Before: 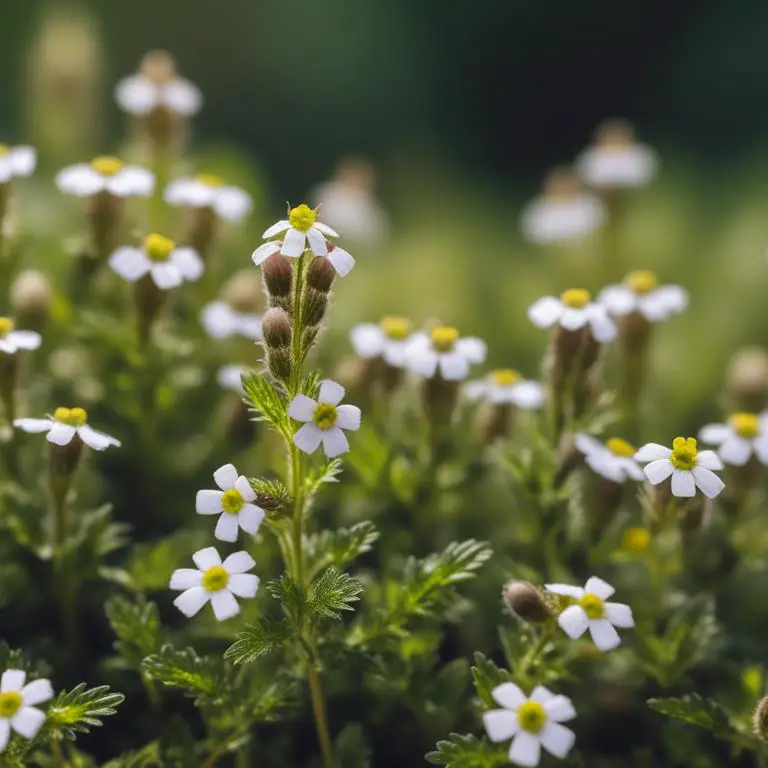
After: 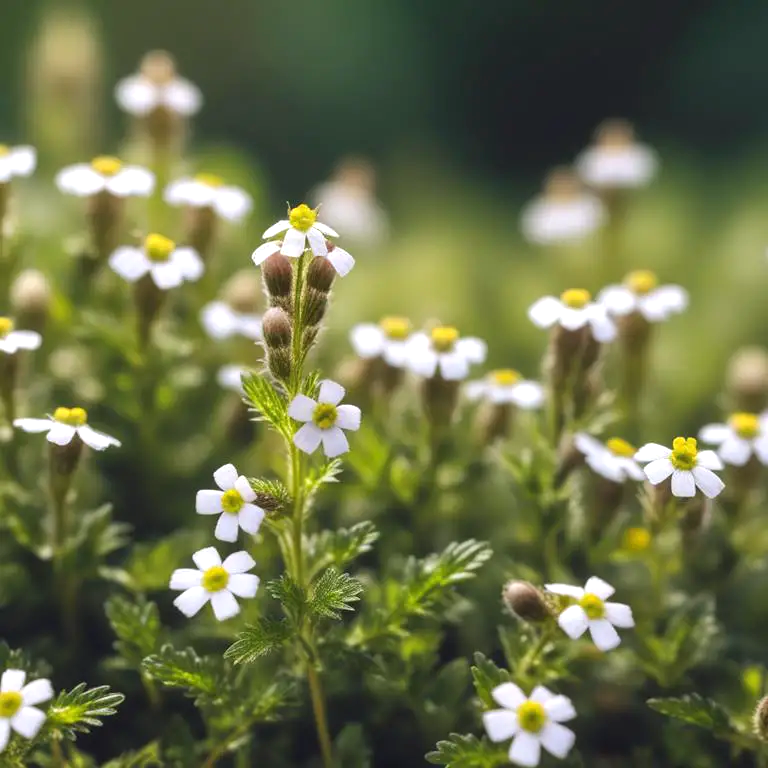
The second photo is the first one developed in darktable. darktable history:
exposure: black level correction 0, exposure 0.5 EV, compensate highlight preservation false
tone equalizer: edges refinement/feathering 500, mask exposure compensation -1.57 EV, preserve details no
